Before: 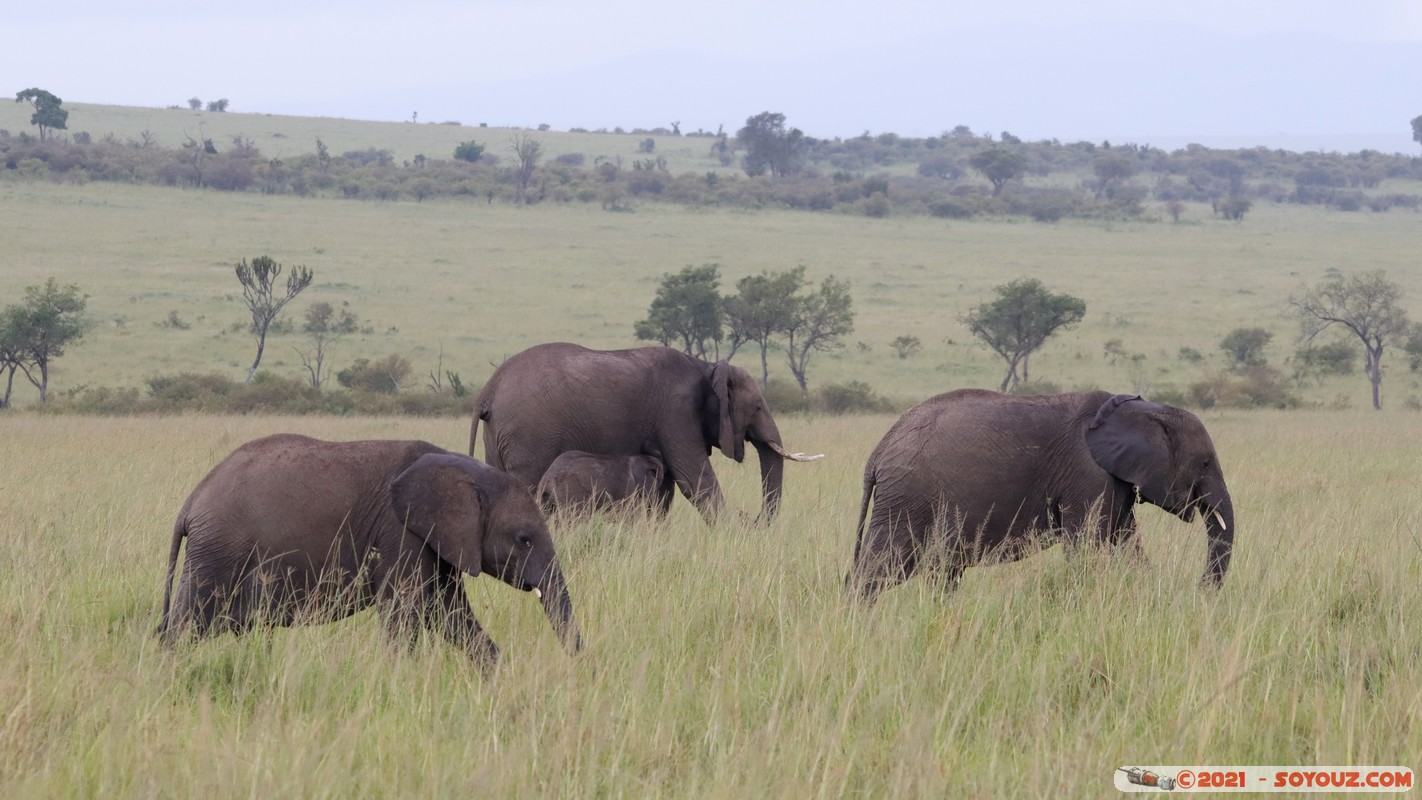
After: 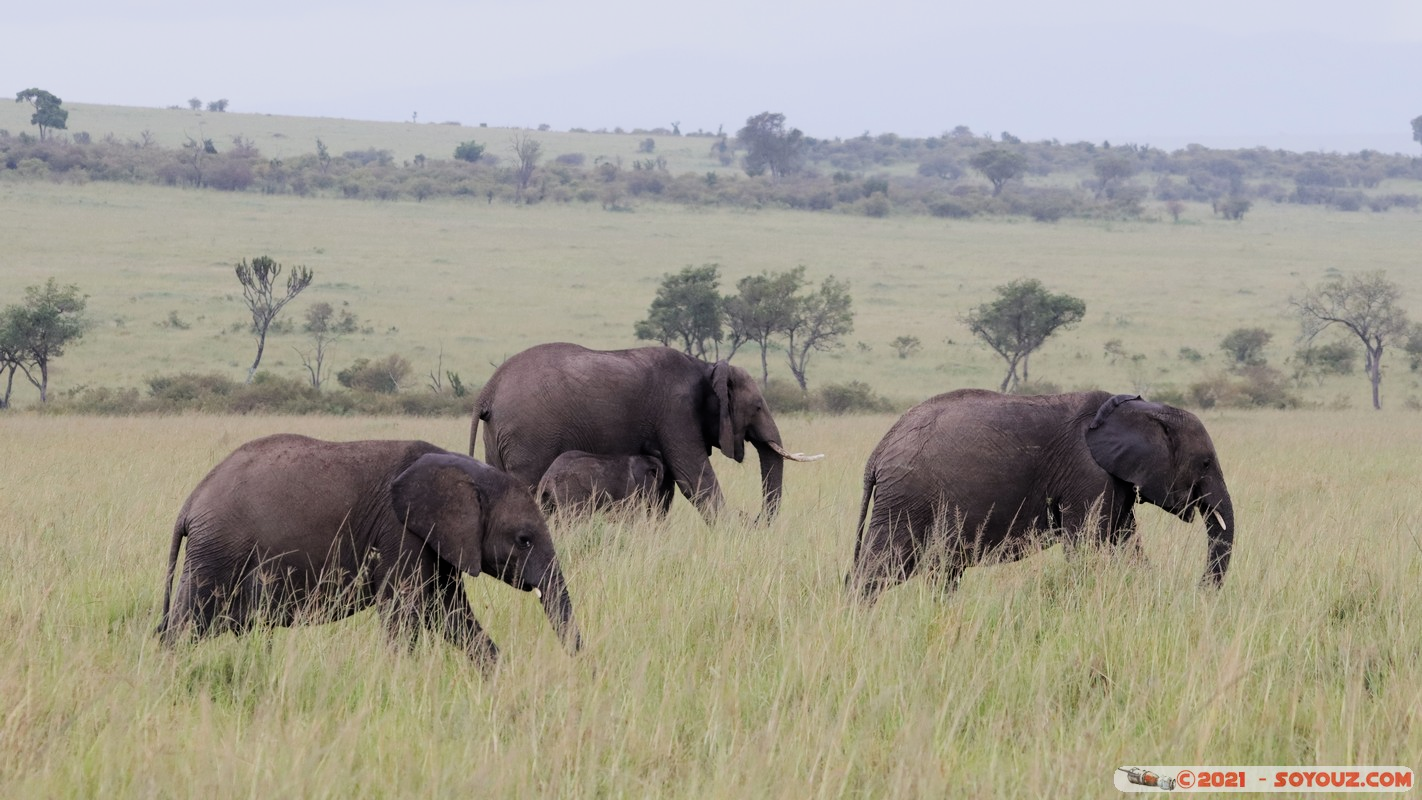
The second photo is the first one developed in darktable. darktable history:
tone equalizer: -8 EV -0.417 EV, -7 EV -0.389 EV, -6 EV -0.333 EV, -5 EV -0.222 EV, -3 EV 0.222 EV, -2 EV 0.333 EV, -1 EV 0.389 EV, +0 EV 0.417 EV, edges refinement/feathering 500, mask exposure compensation -1.57 EV, preserve details no
filmic rgb: white relative exposure 3.85 EV, hardness 4.3
